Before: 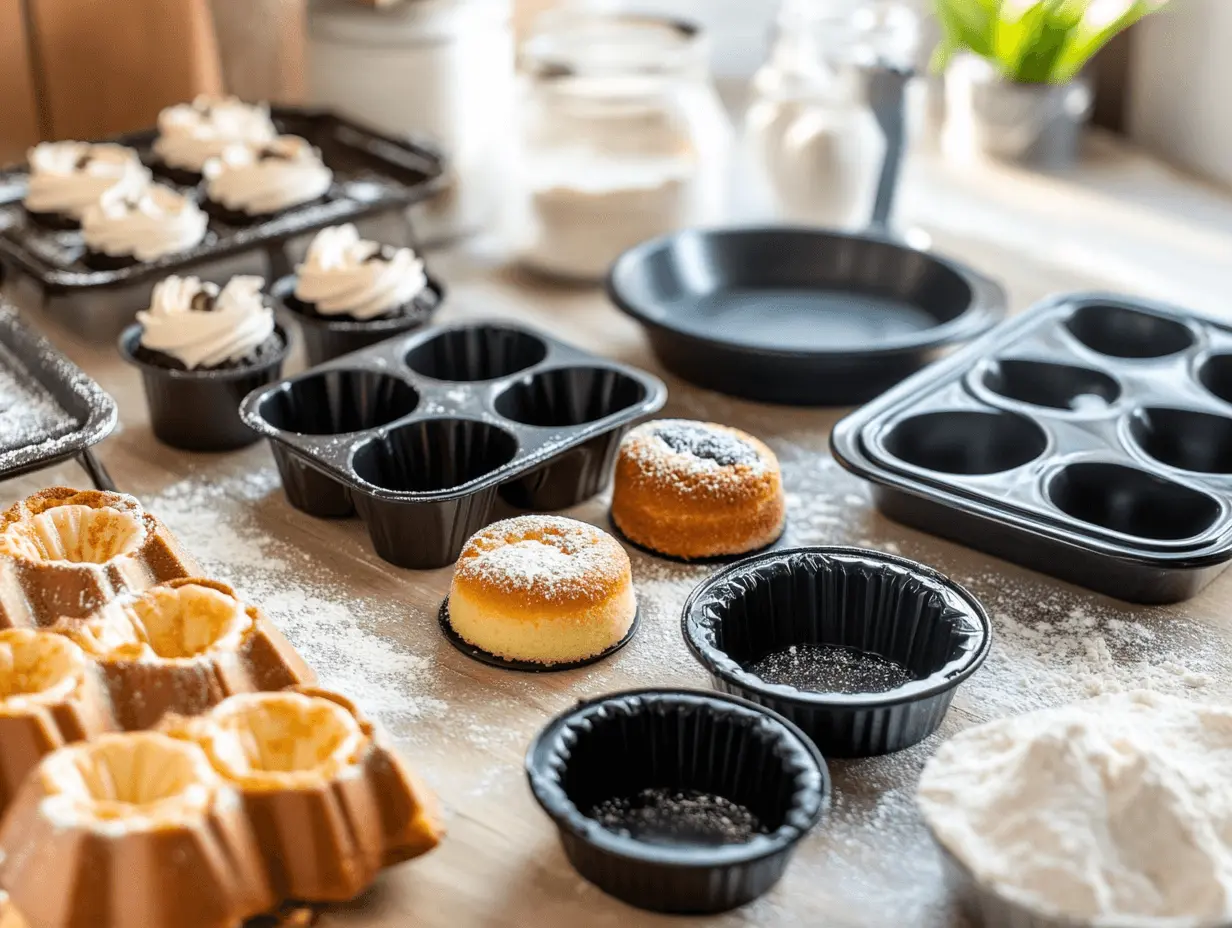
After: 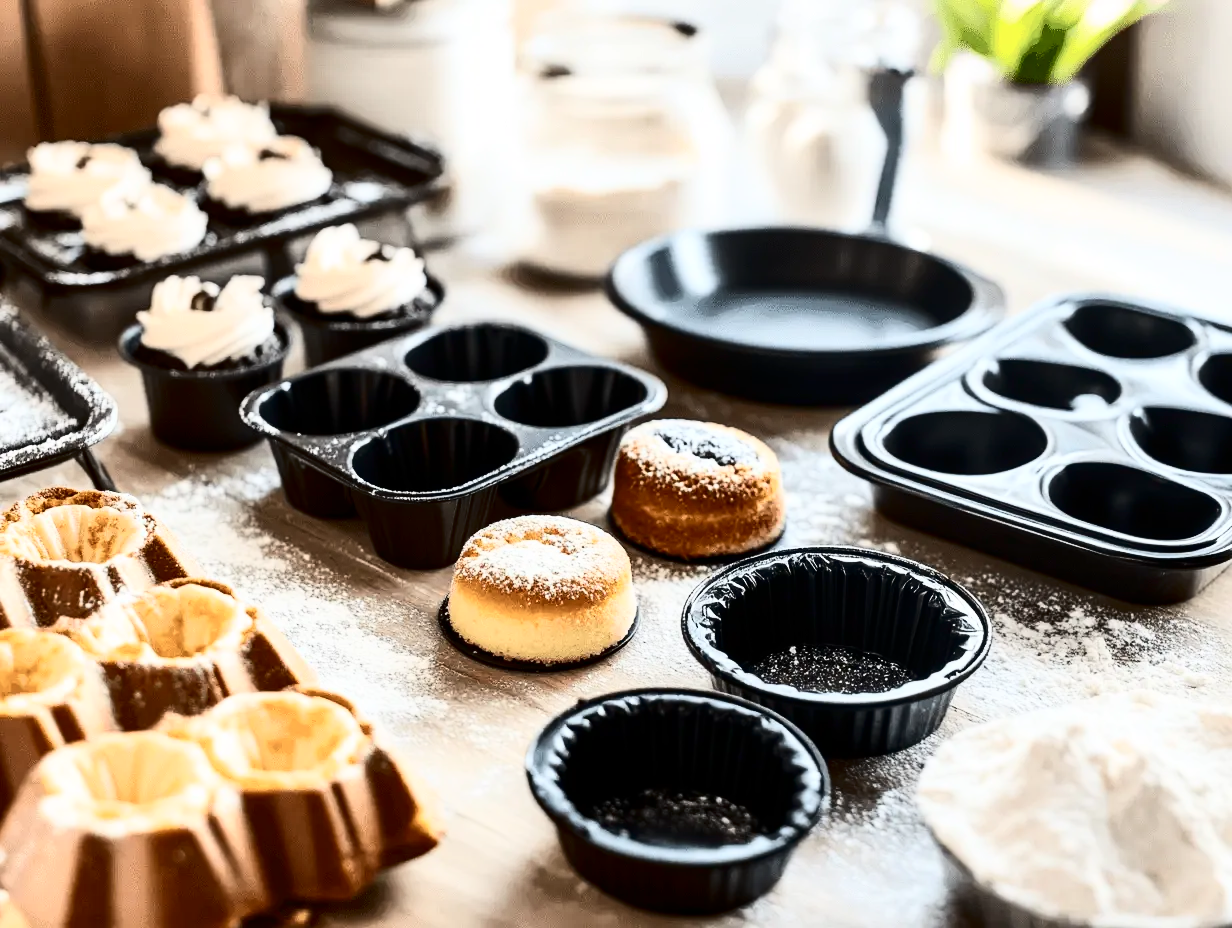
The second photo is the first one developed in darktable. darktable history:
contrast brightness saturation: contrast 0.49, saturation -0.1
shadows and highlights: shadows -88.02, highlights -36.09, soften with gaussian
